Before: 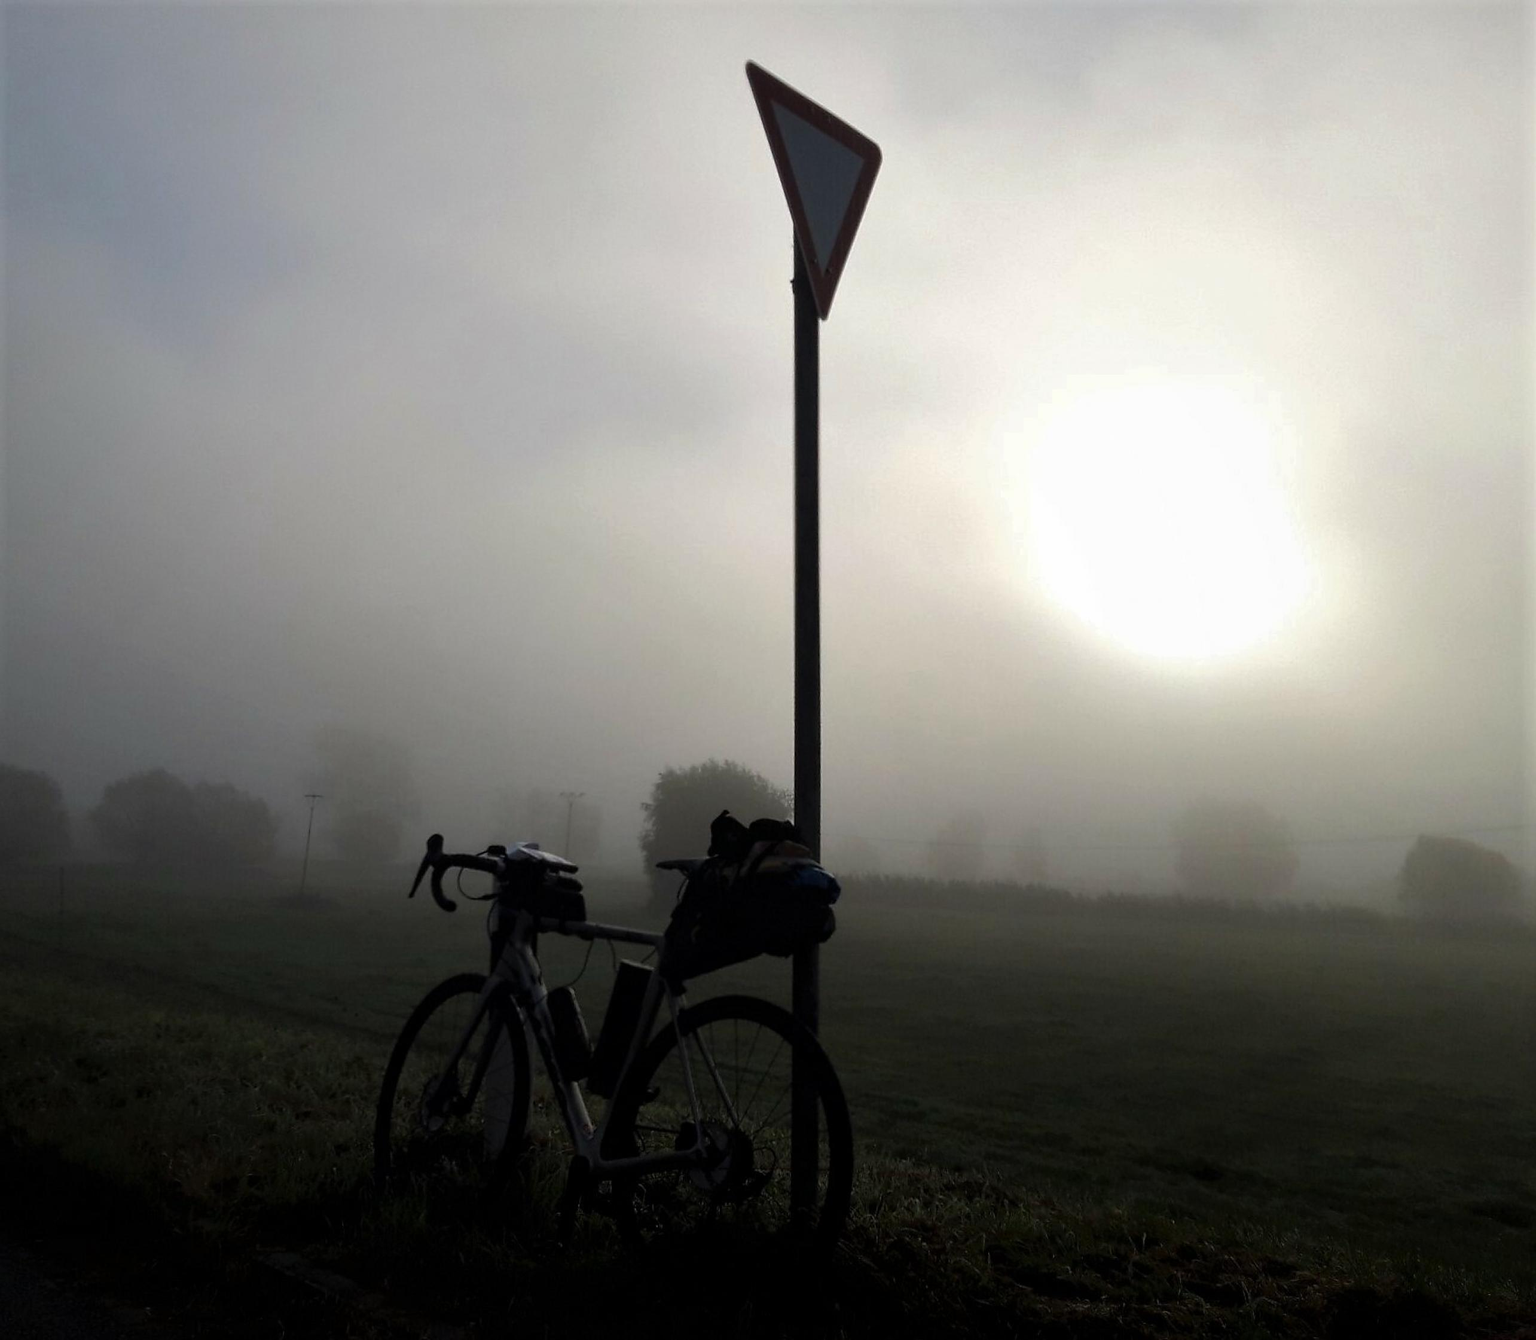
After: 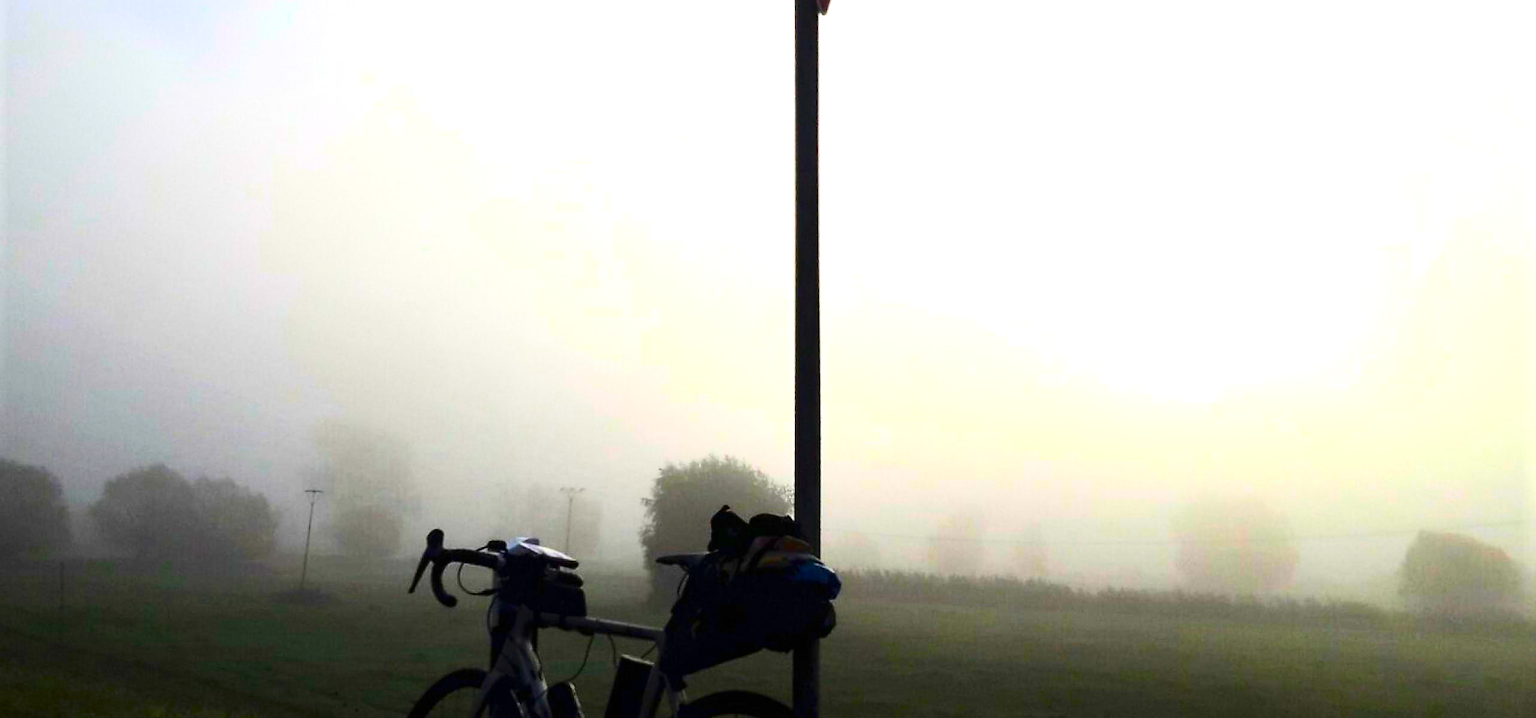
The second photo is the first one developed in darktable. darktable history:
contrast brightness saturation: contrast 0.256, brightness 0.01, saturation 0.867
crop and rotate: top 22.781%, bottom 23.608%
sharpen: radius 2.906, amount 0.884, threshold 47.188
exposure: black level correction 0, exposure 1.4 EV, compensate highlight preservation false
